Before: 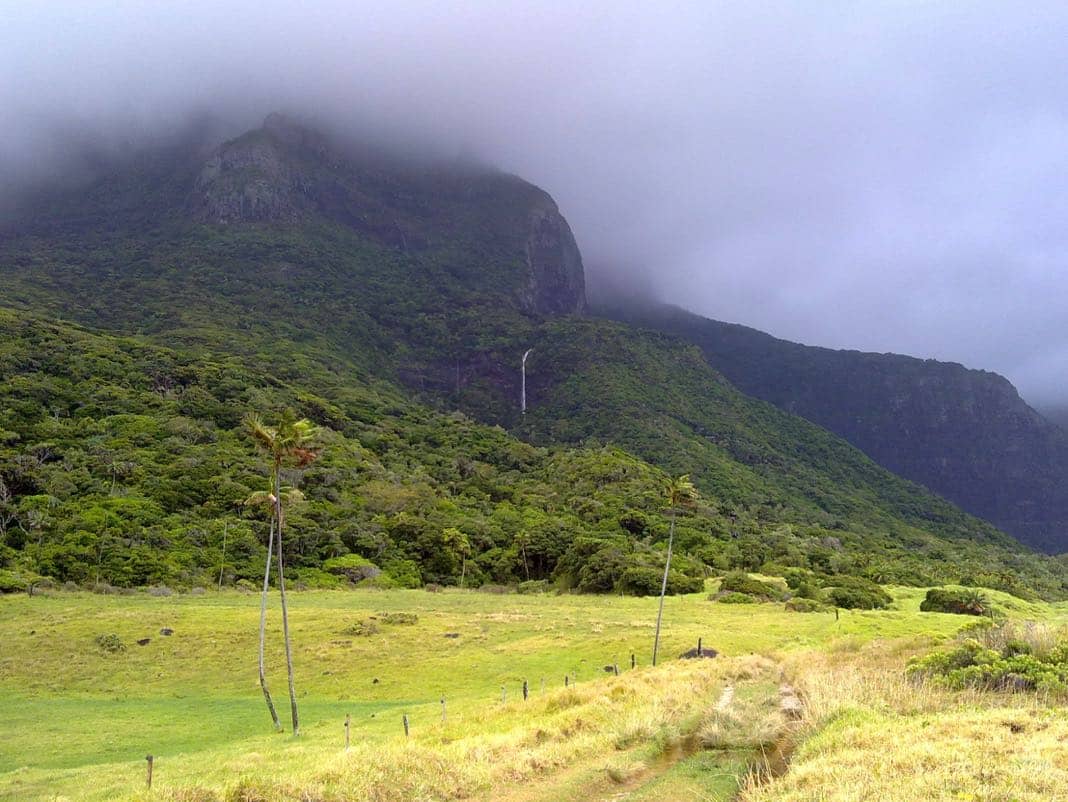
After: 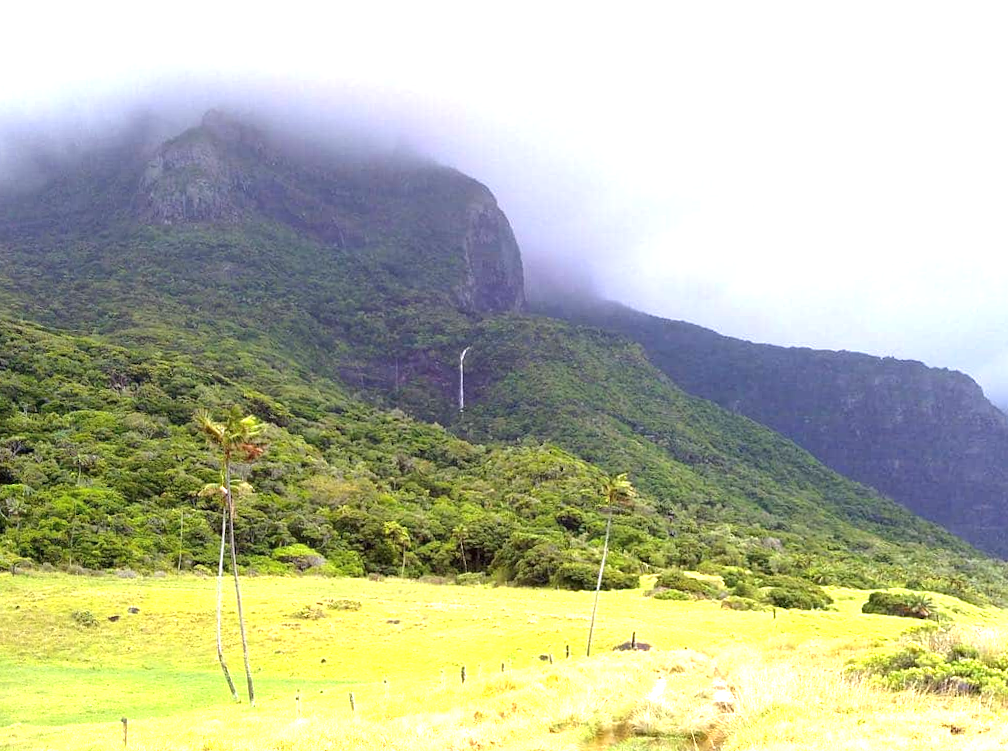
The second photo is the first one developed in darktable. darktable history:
rotate and perspective: rotation 0.062°, lens shift (vertical) 0.115, lens shift (horizontal) -0.133, crop left 0.047, crop right 0.94, crop top 0.061, crop bottom 0.94
exposure: black level correction 0, exposure 1.2 EV, compensate exposure bias true, compensate highlight preservation false
